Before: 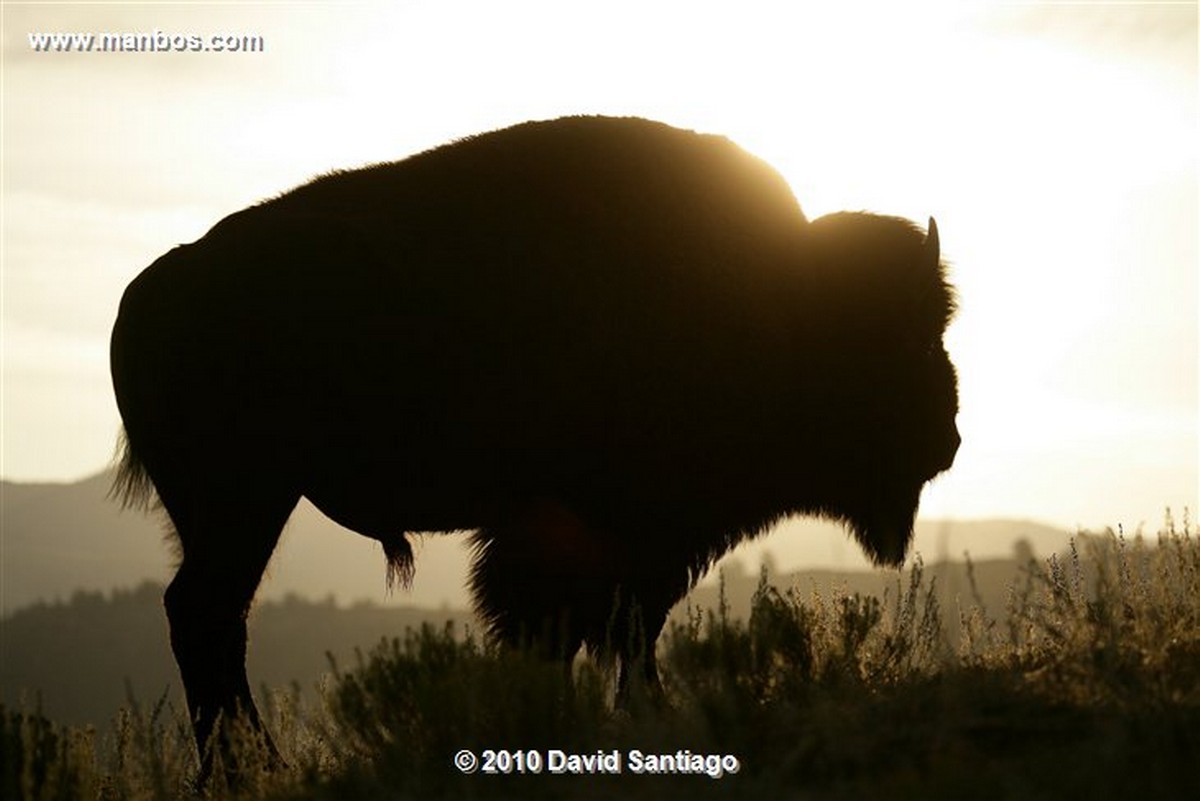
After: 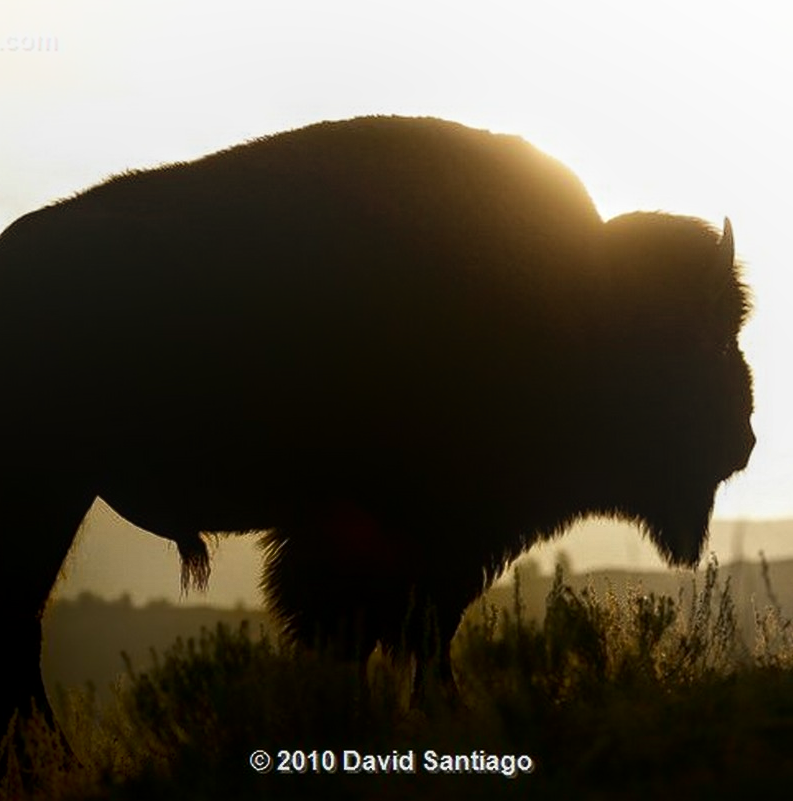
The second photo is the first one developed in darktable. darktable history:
crop: left 17.102%, right 16.744%
shadows and highlights: shadows -55.4, highlights 85.29, soften with gaussian
local contrast: detail 130%
